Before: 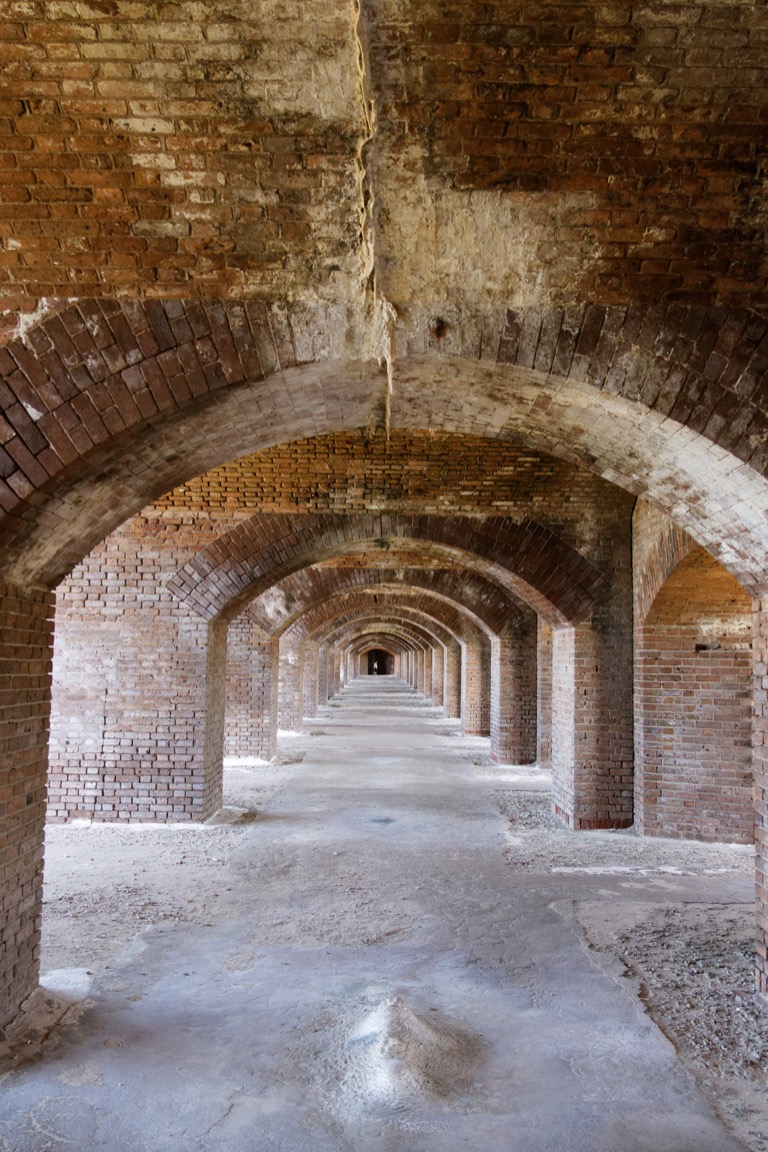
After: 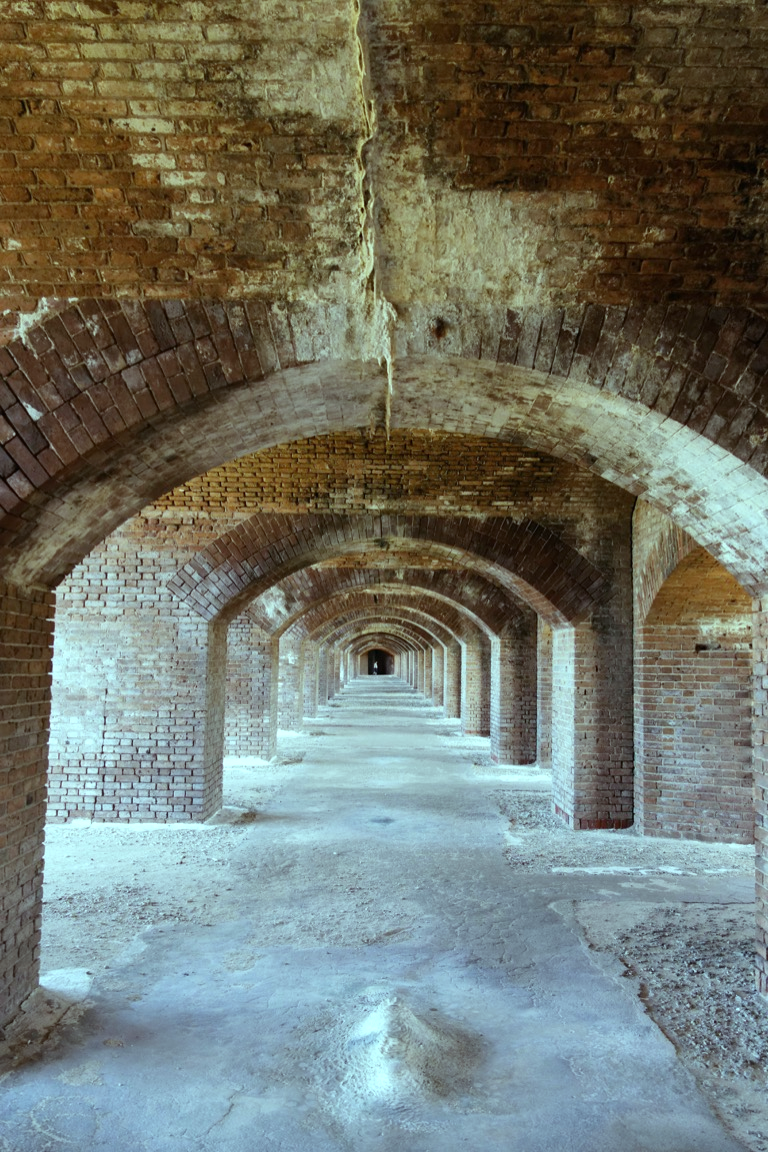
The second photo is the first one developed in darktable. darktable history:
local contrast: mode bilateral grid, contrast 10, coarseness 25, detail 110%, midtone range 0.2
color balance: mode lift, gamma, gain (sRGB), lift [0.997, 0.979, 1.021, 1.011], gamma [1, 1.084, 0.916, 0.998], gain [1, 0.87, 1.13, 1.101], contrast 4.55%, contrast fulcrum 38.24%, output saturation 104.09%
